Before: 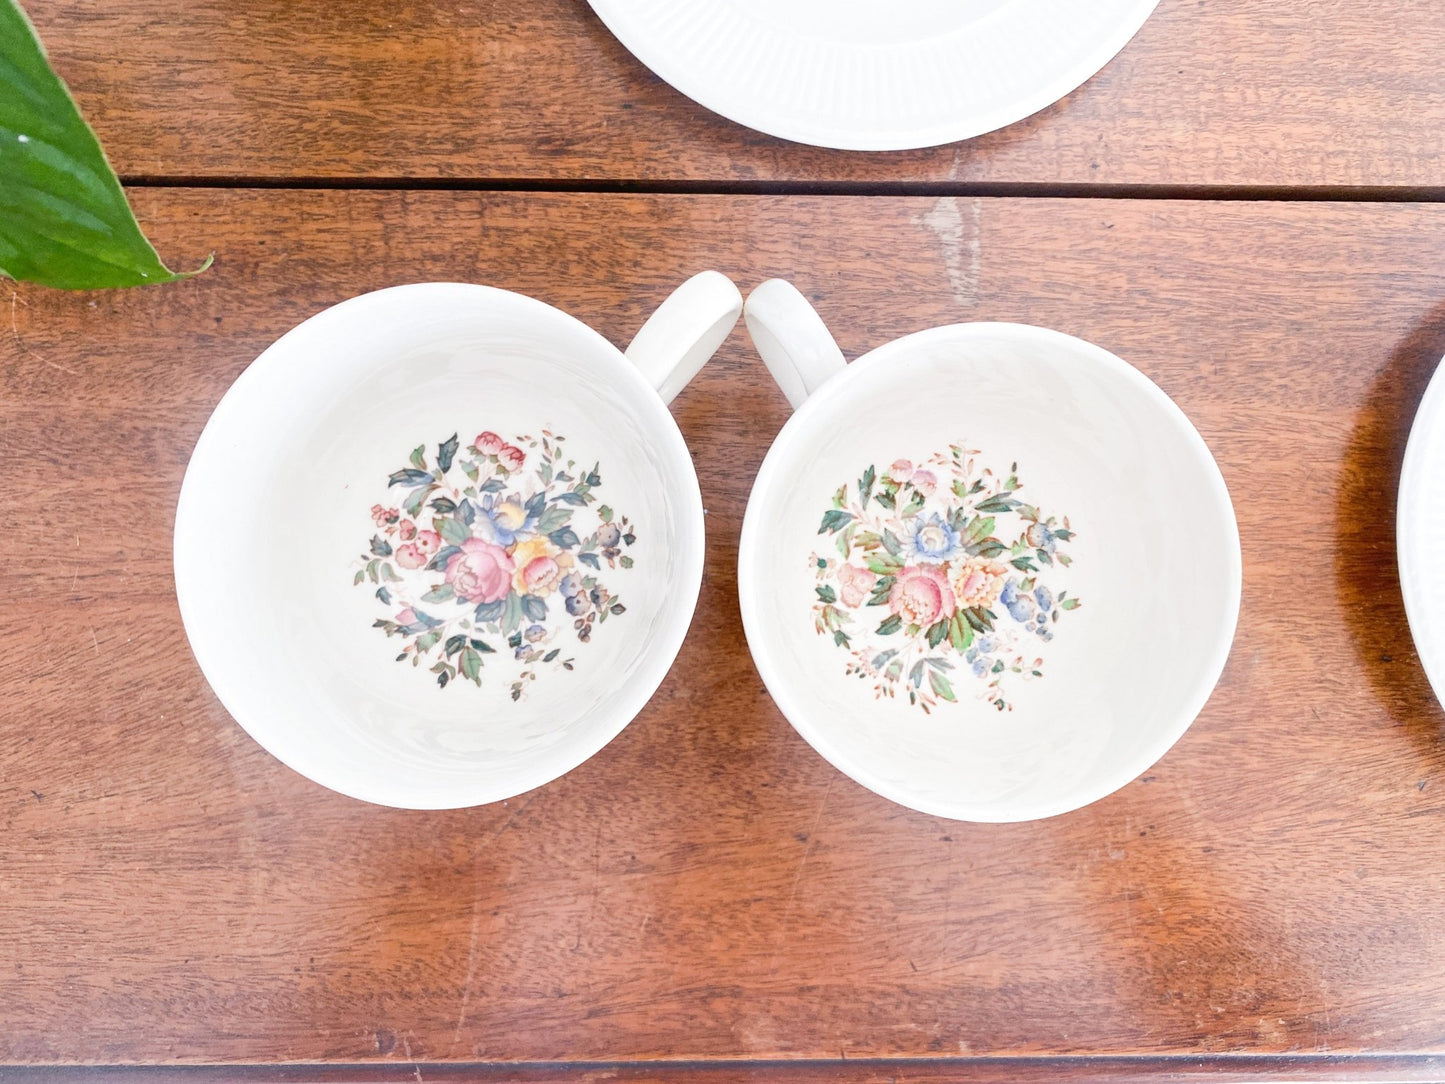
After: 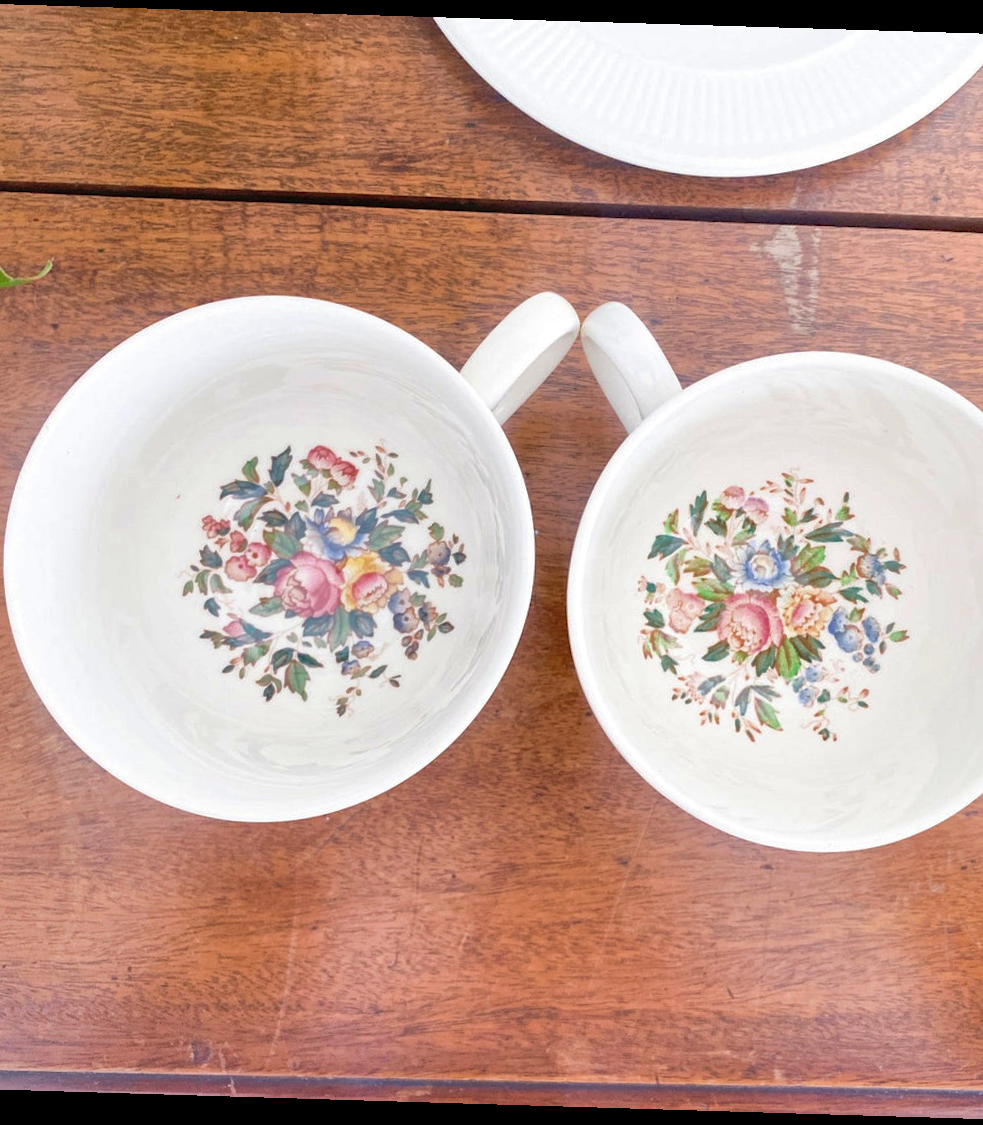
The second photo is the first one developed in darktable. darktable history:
rotate and perspective: rotation 1.72°, automatic cropping off
crop and rotate: left 12.648%, right 20.685%
velvia: on, module defaults
shadows and highlights: on, module defaults
